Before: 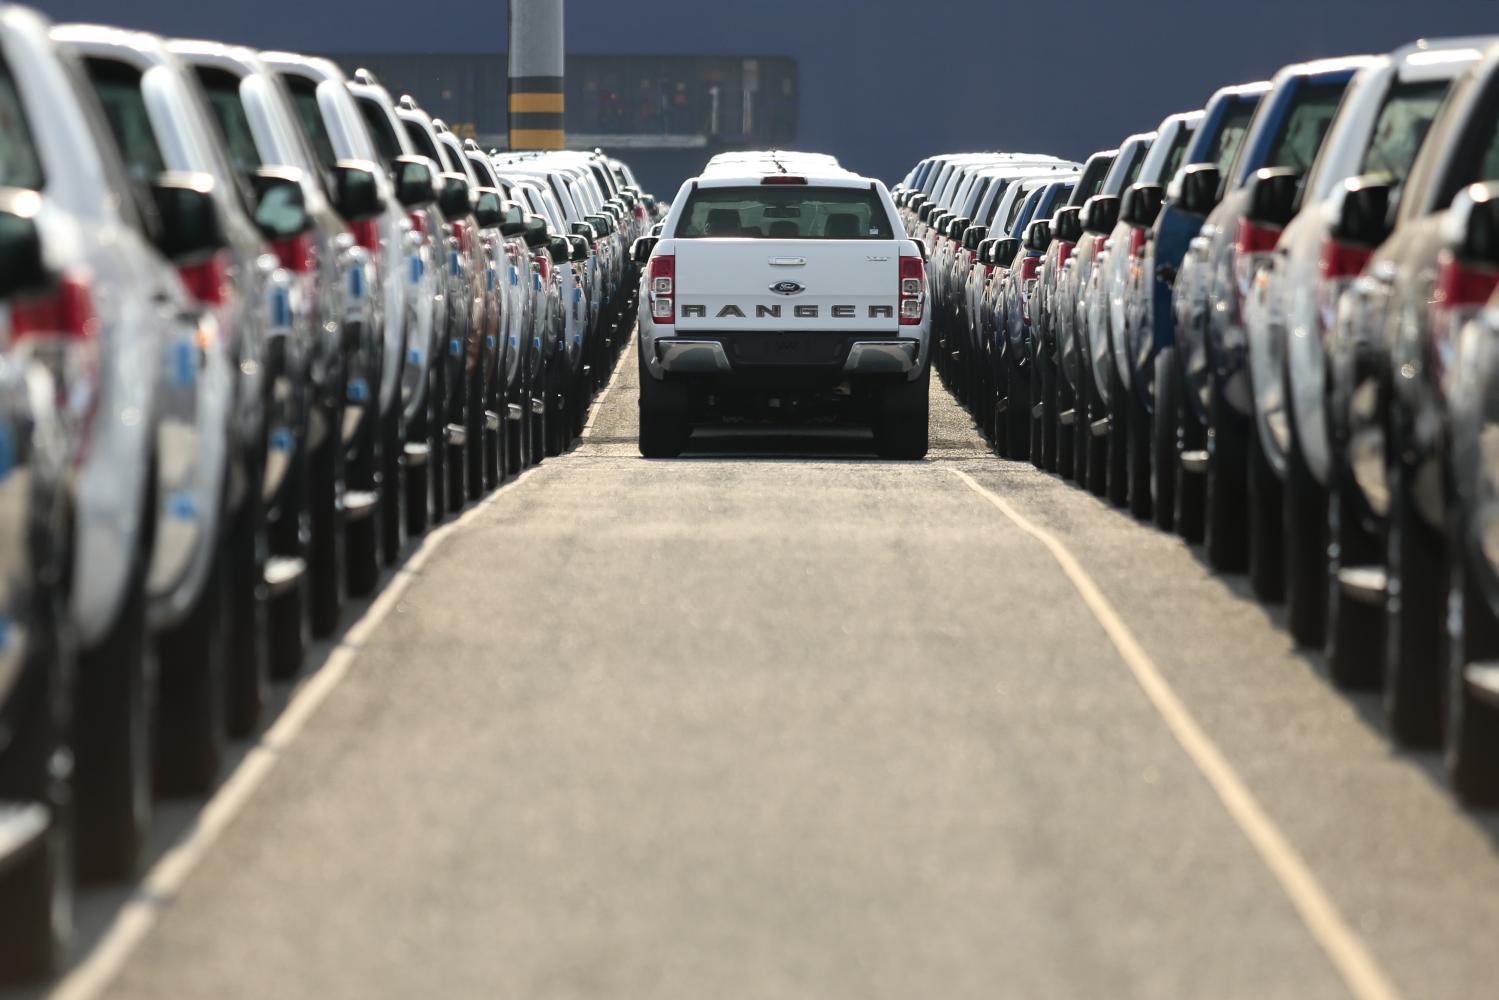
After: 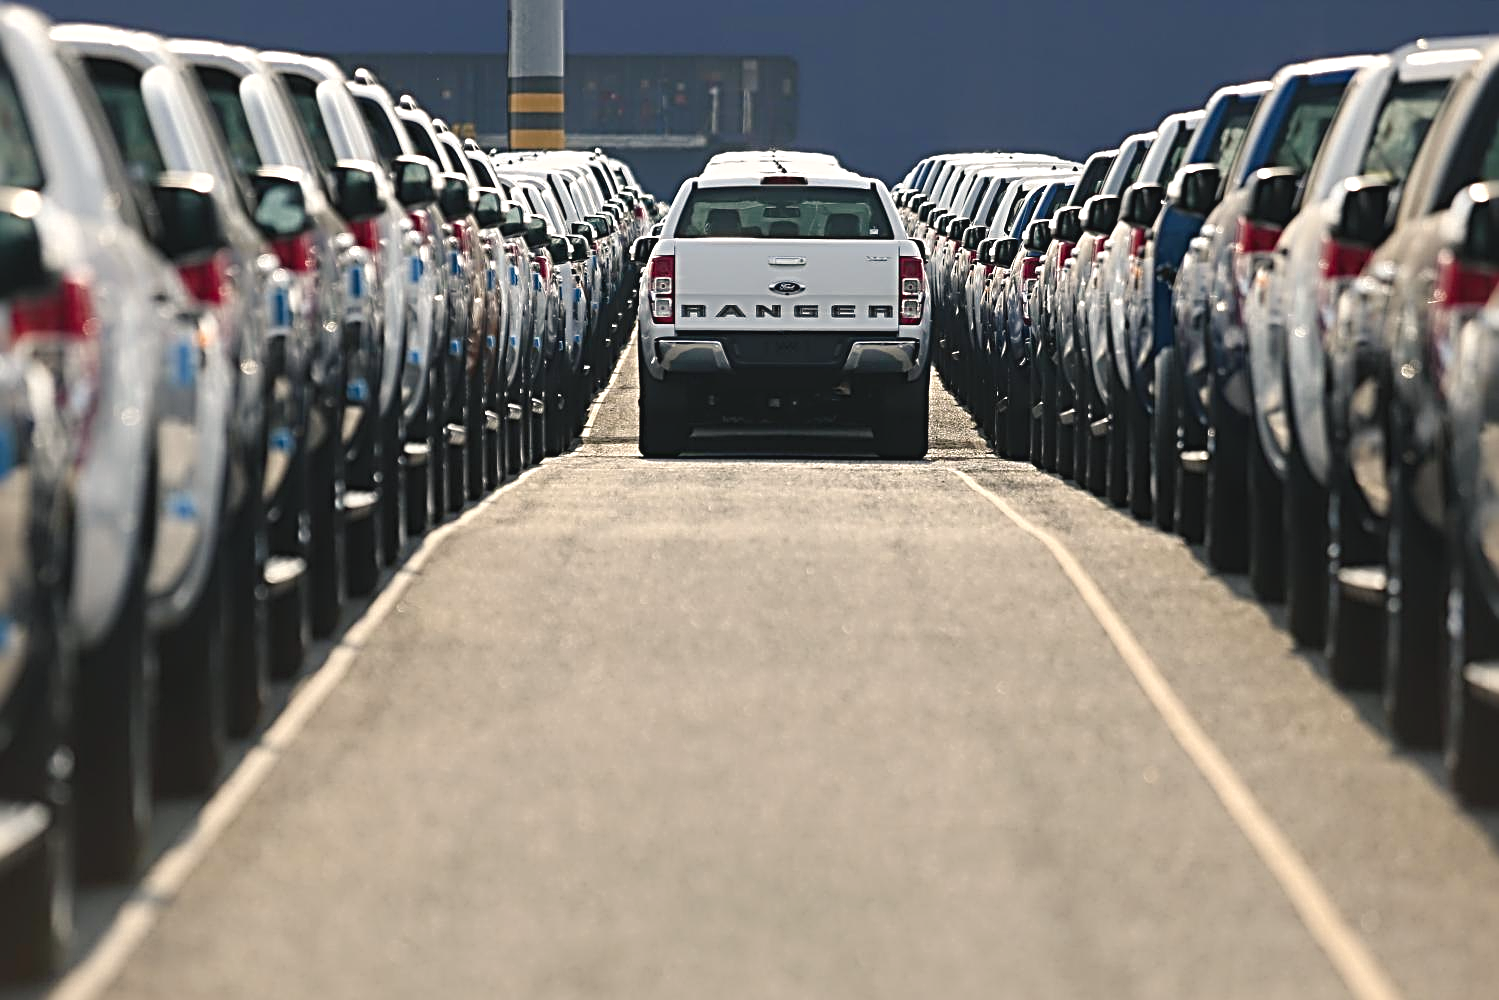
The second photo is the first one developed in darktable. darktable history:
sharpen: radius 3.69, amount 0.928
color balance rgb: shadows lift › chroma 2%, shadows lift › hue 250°, power › hue 326.4°, highlights gain › chroma 2%, highlights gain › hue 64.8°, global offset › luminance 0.5%, global offset › hue 58.8°, perceptual saturation grading › highlights -25%, perceptual saturation grading › shadows 30%, global vibrance 15%
